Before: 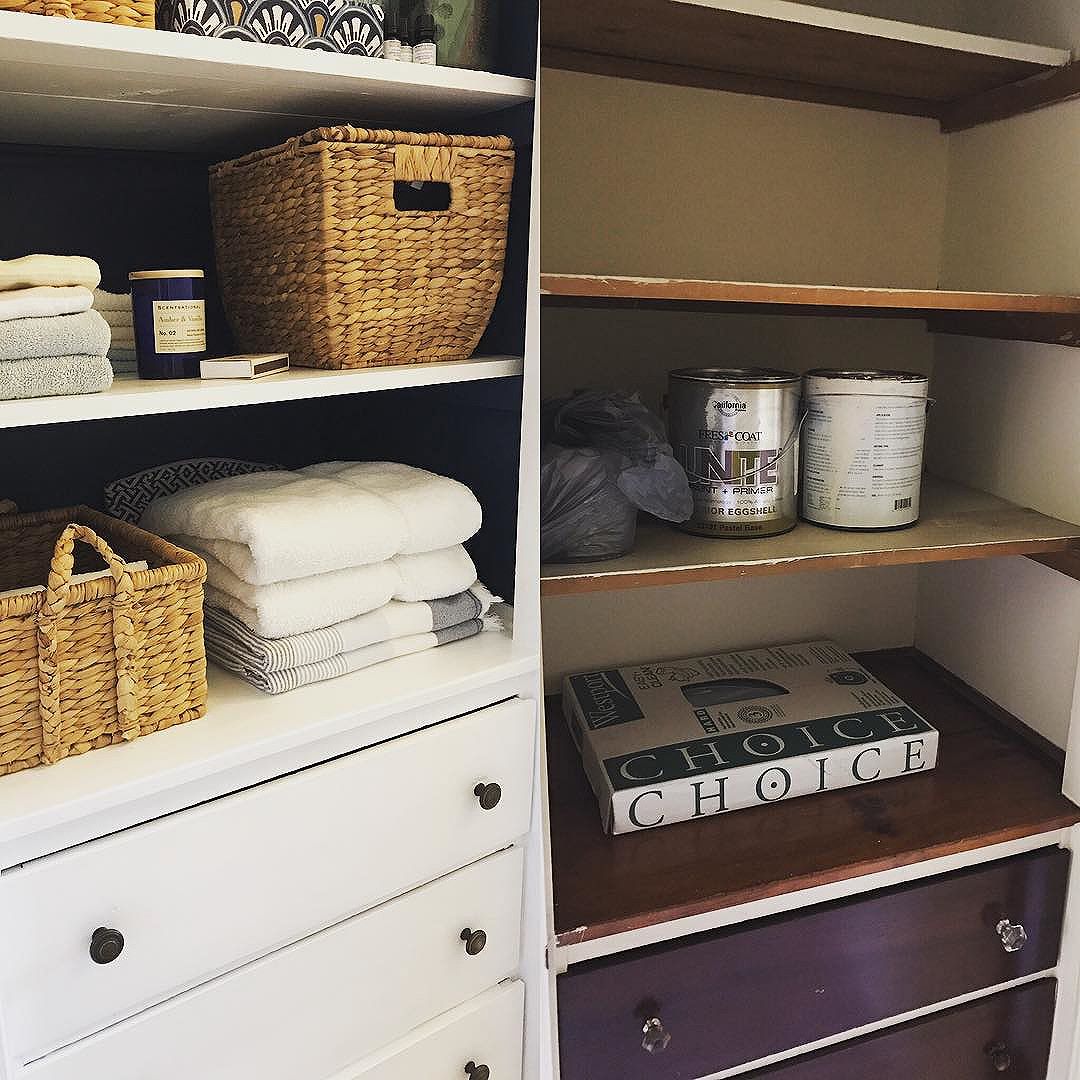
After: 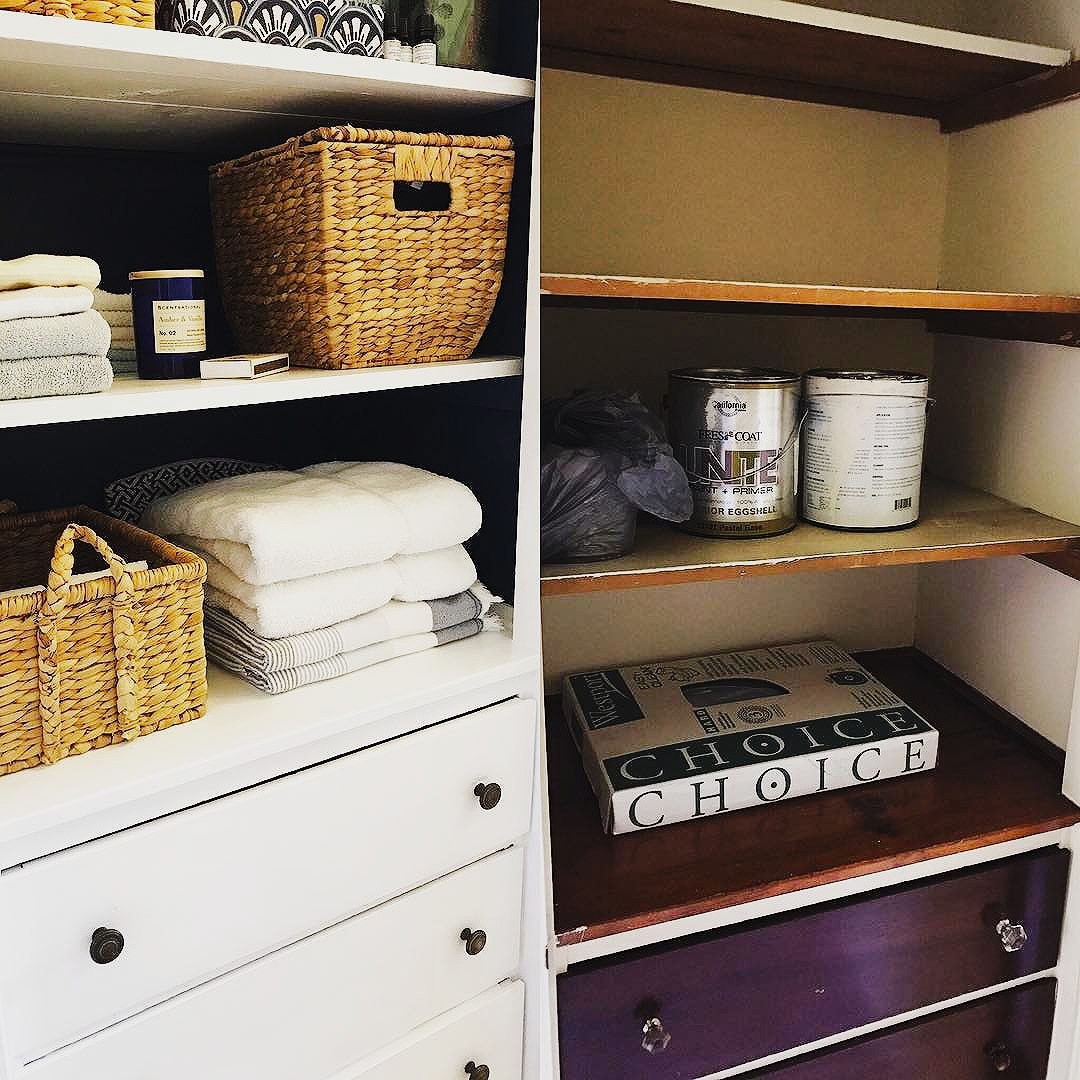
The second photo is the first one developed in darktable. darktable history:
base curve: curves: ch0 [(0, 0) (0.036, 0.025) (0.121, 0.166) (0.206, 0.329) (0.605, 0.79) (1, 1)], preserve colors none
shadows and highlights: shadows -20, white point adjustment -2, highlights -35
